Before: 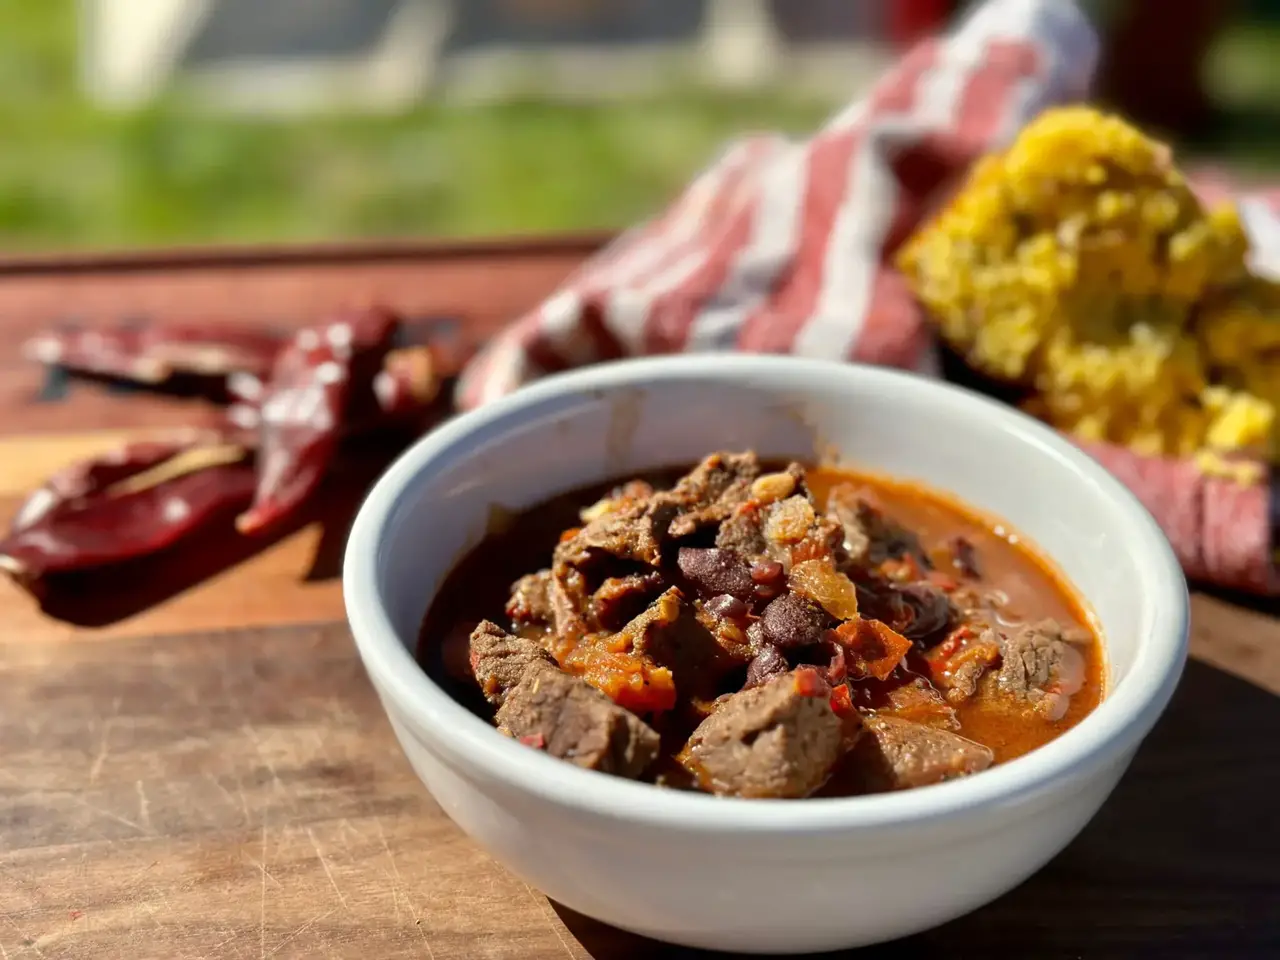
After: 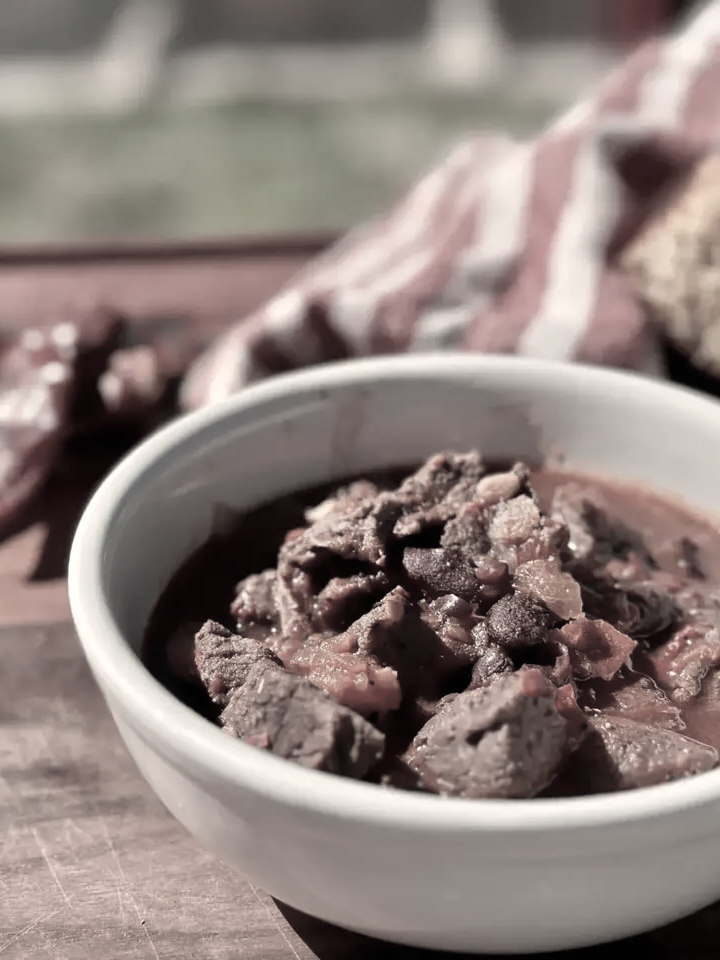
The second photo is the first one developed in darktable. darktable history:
color contrast: green-magenta contrast 0.3, blue-yellow contrast 0.15
crop: left 21.496%, right 22.254%
white balance: red 1.123, blue 0.83
